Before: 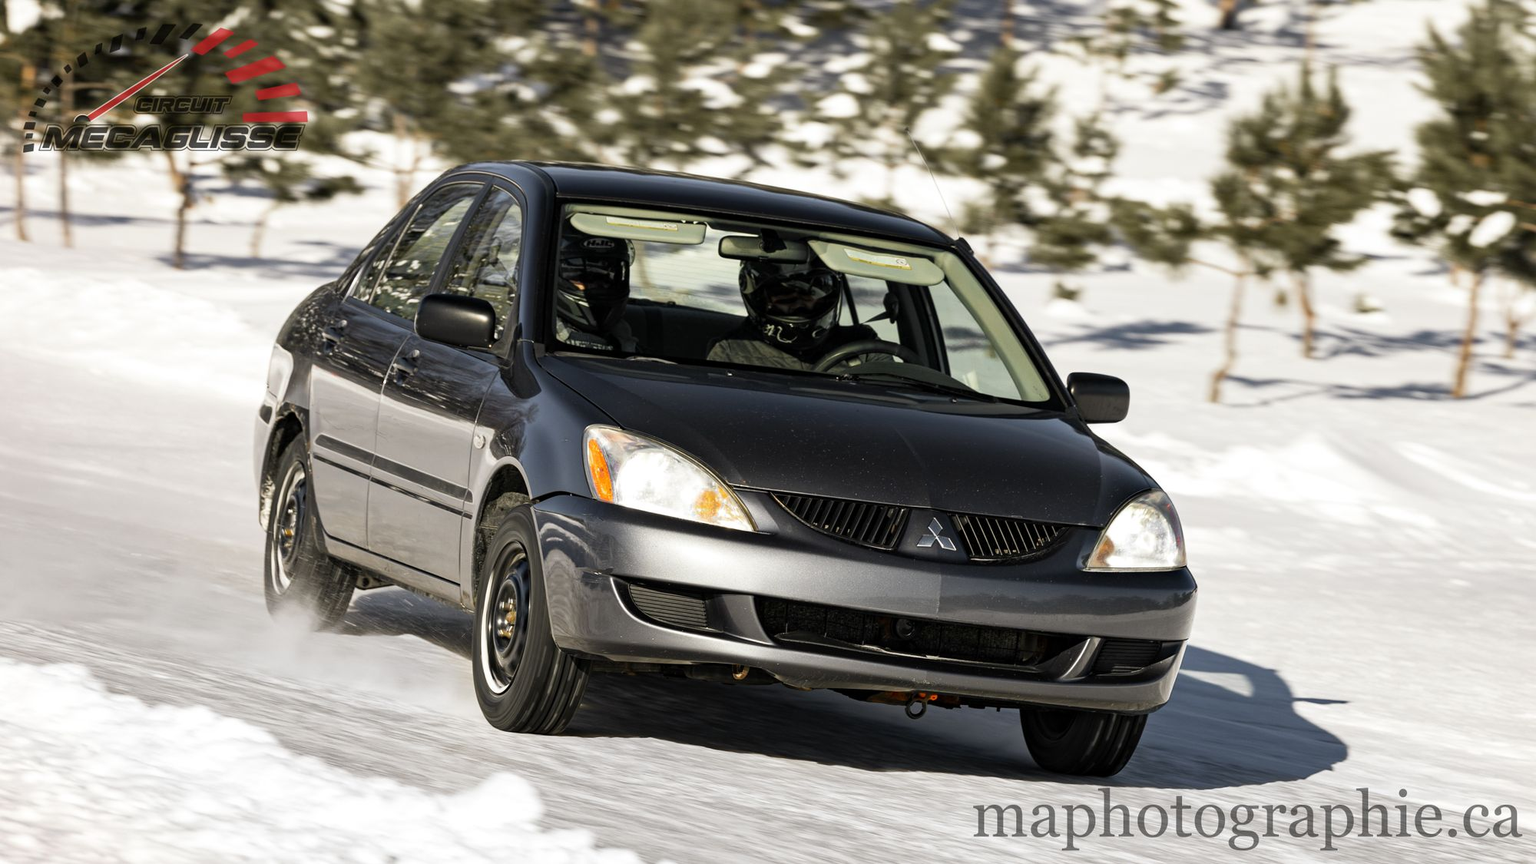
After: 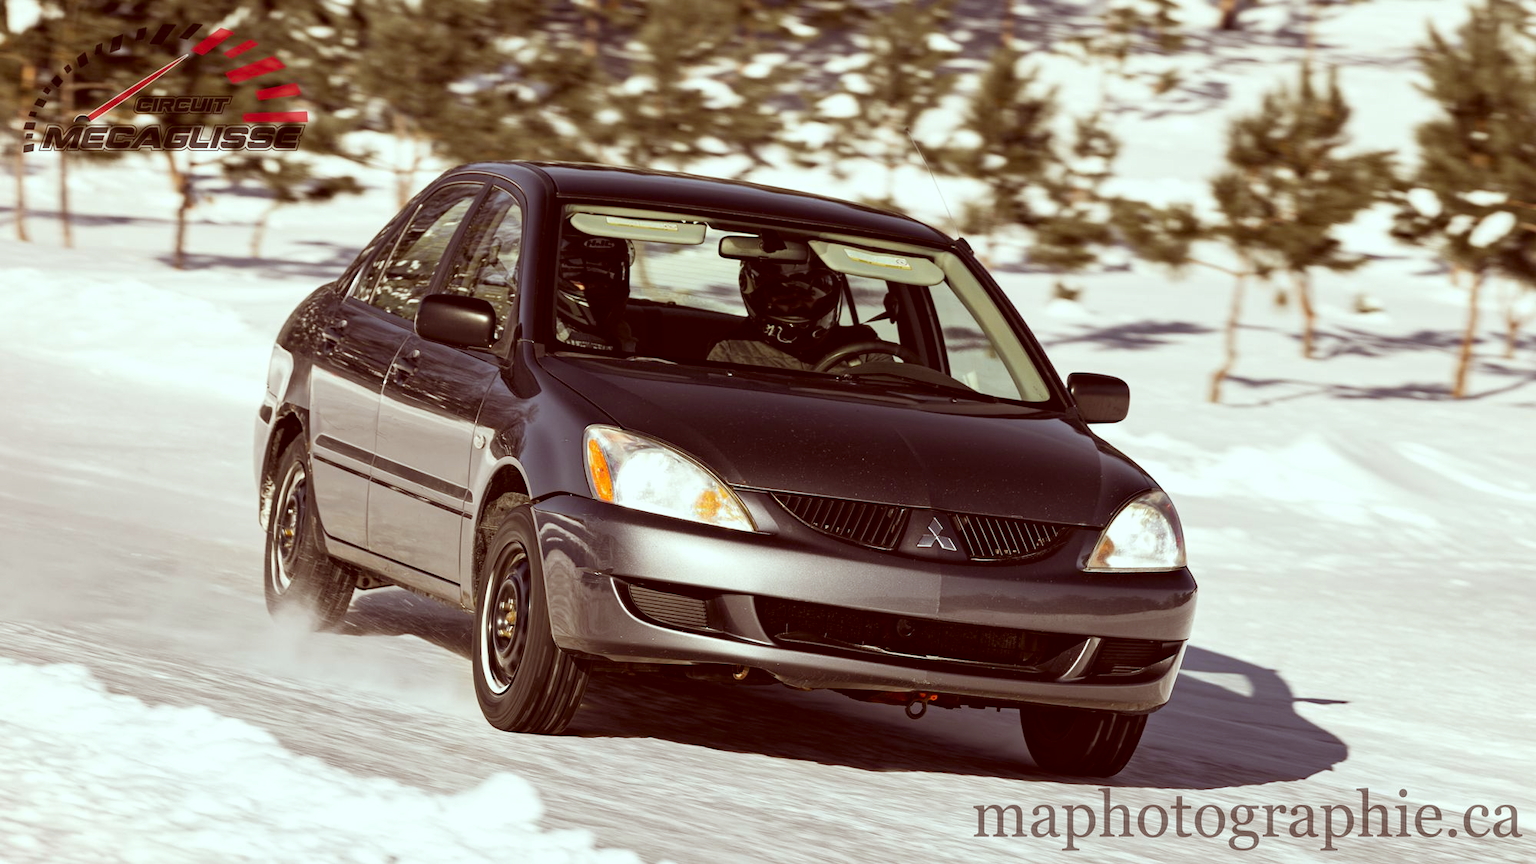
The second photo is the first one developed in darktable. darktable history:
color correction: highlights a* -7.01, highlights b* -0.192, shadows a* 20.26, shadows b* 11.45
